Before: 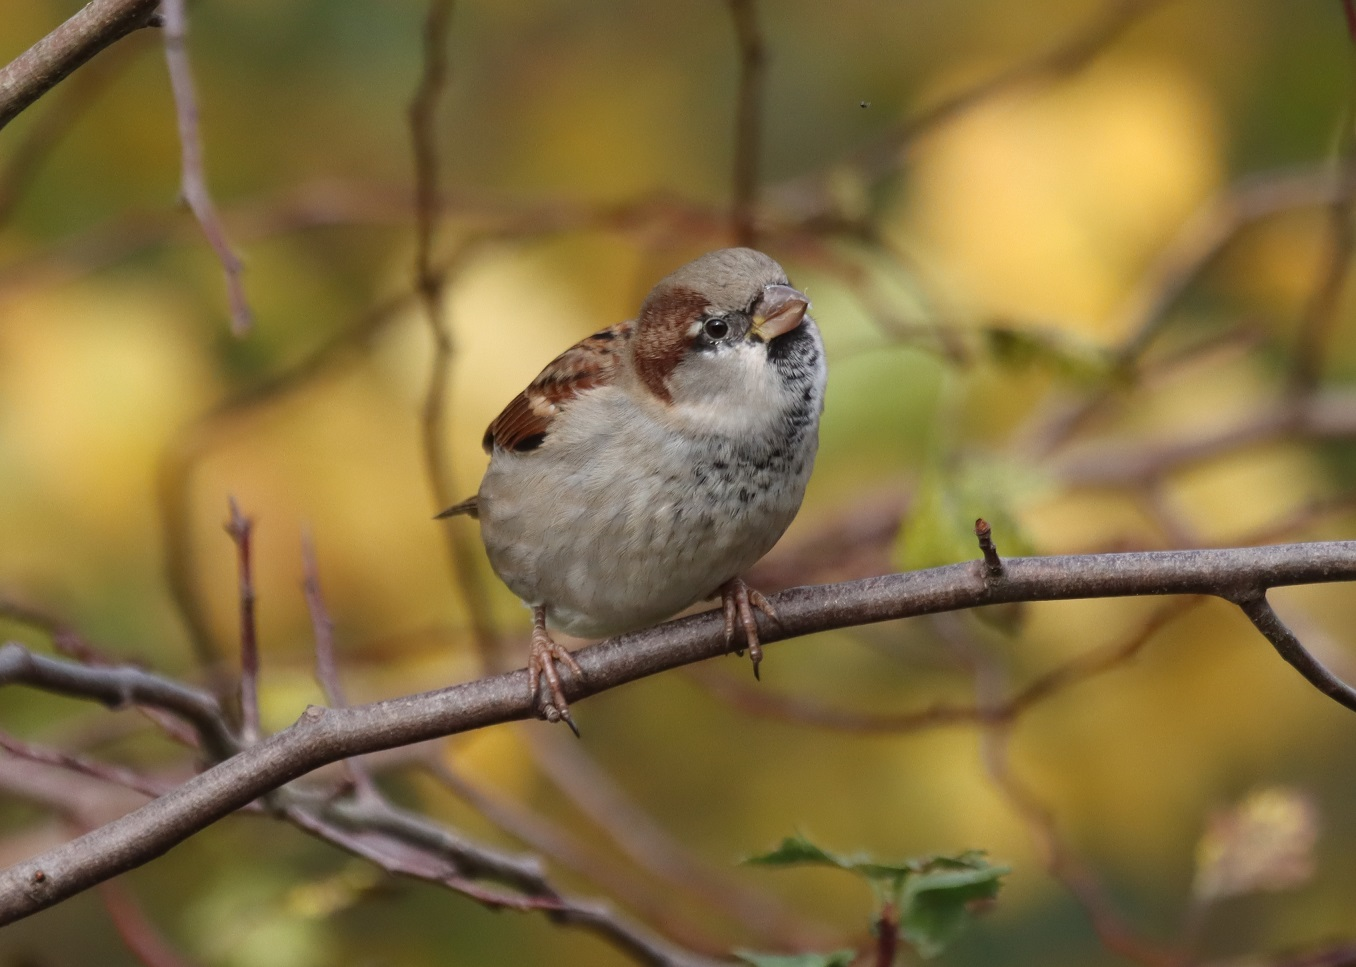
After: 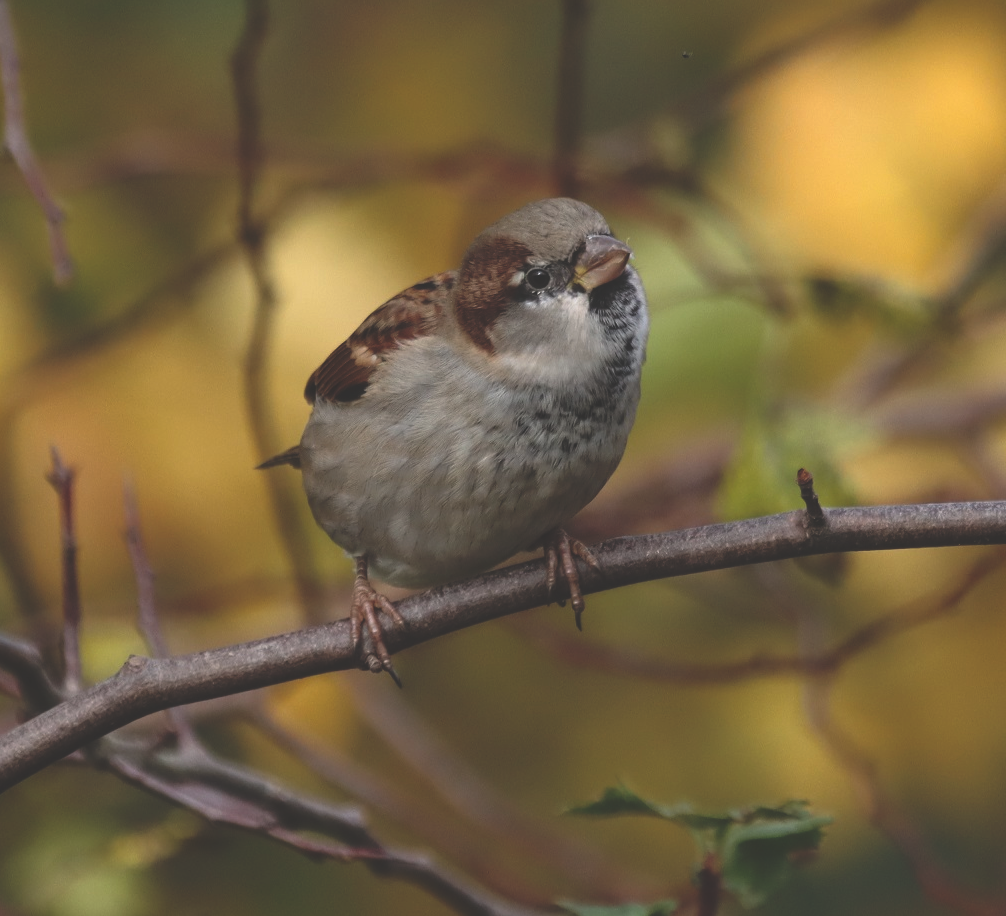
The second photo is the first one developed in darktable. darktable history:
crop and rotate: left 13.15%, top 5.251%, right 12.609%
rgb curve: curves: ch0 [(0, 0.186) (0.314, 0.284) (0.775, 0.708) (1, 1)], compensate middle gray true, preserve colors none
